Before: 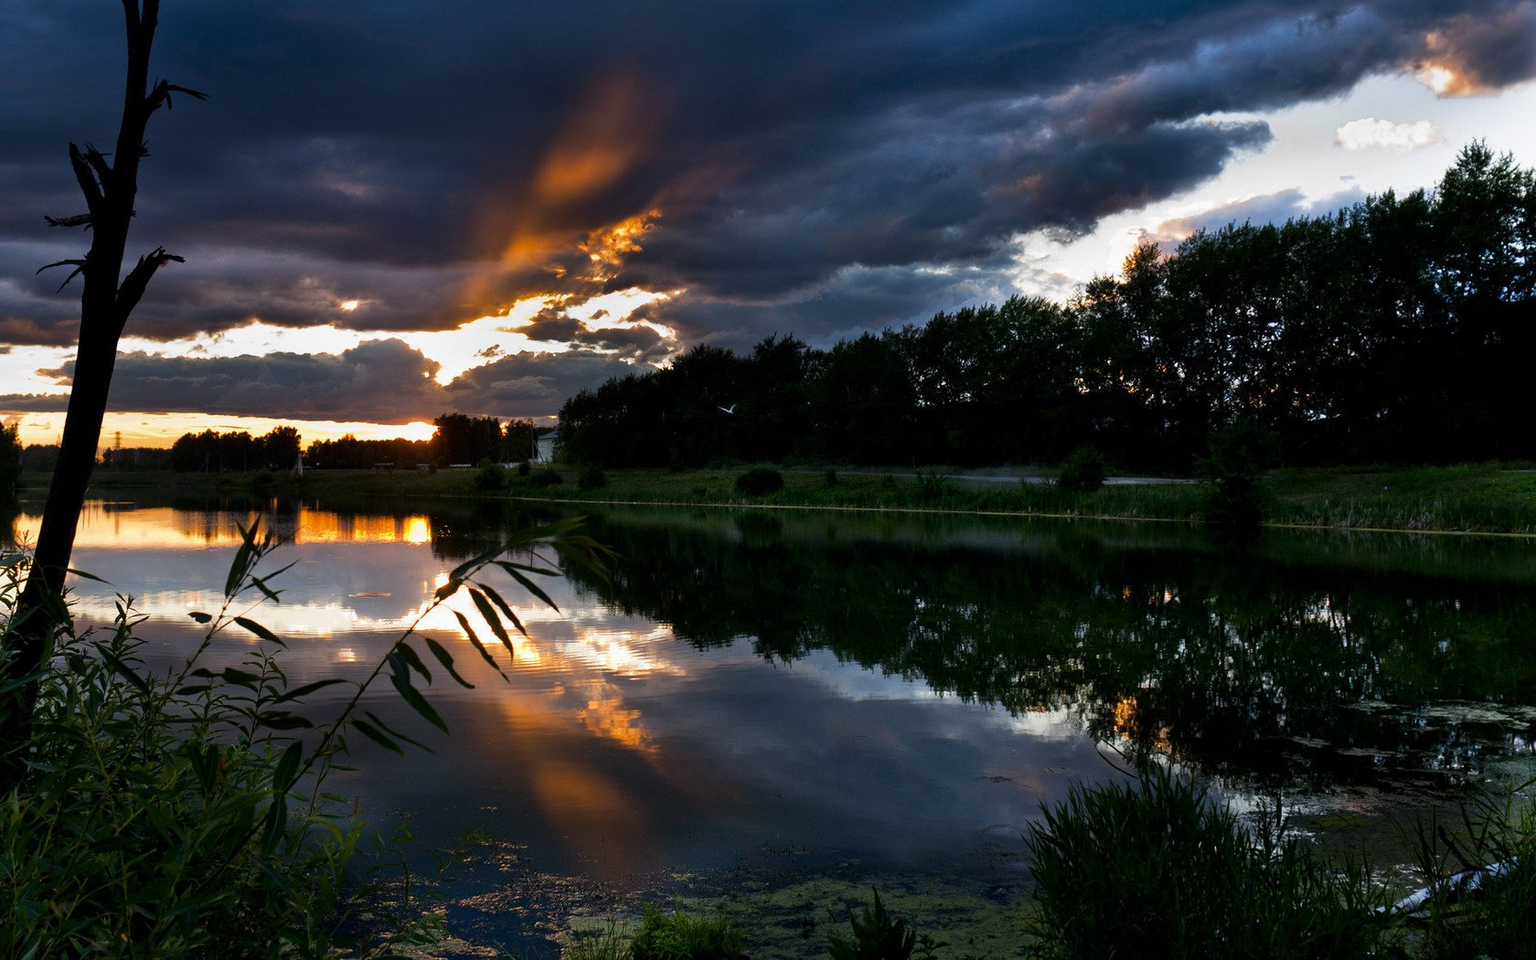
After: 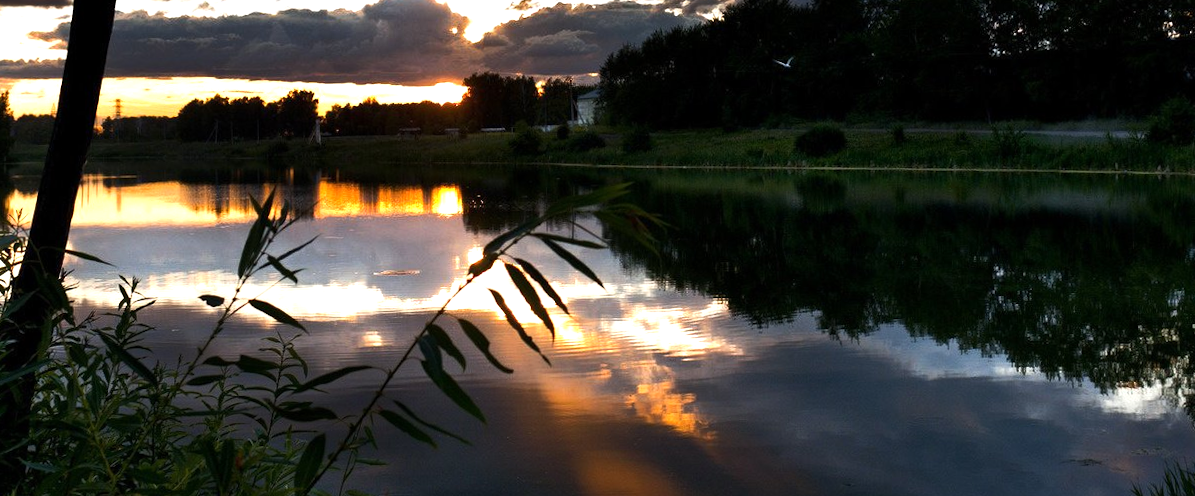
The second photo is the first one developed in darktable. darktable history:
rotate and perspective: rotation -1°, crop left 0.011, crop right 0.989, crop top 0.025, crop bottom 0.975
crop: top 36.498%, right 27.964%, bottom 14.995%
tone equalizer: -8 EV 0.001 EV, -7 EV -0.002 EV, -6 EV 0.002 EV, -5 EV -0.03 EV, -4 EV -0.116 EV, -3 EV -0.169 EV, -2 EV 0.24 EV, -1 EV 0.702 EV, +0 EV 0.493 EV
